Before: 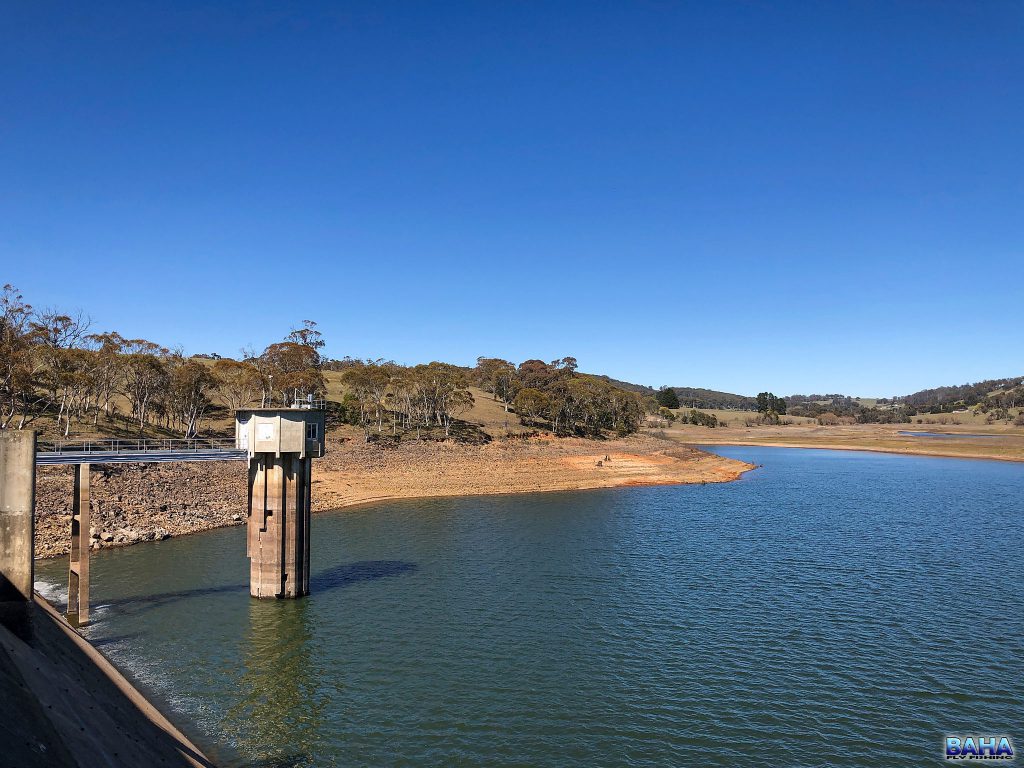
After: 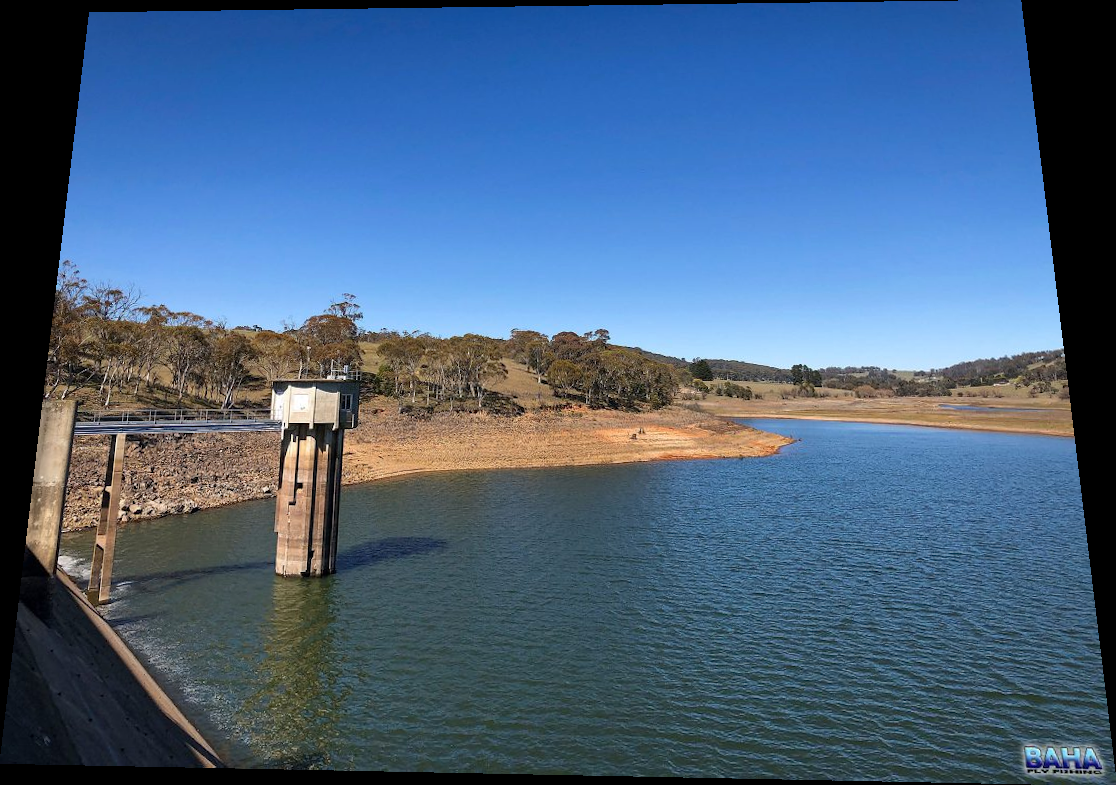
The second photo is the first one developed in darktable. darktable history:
tone equalizer: on, module defaults
rotate and perspective: rotation 0.128°, lens shift (vertical) -0.181, lens shift (horizontal) -0.044, shear 0.001, automatic cropping off
